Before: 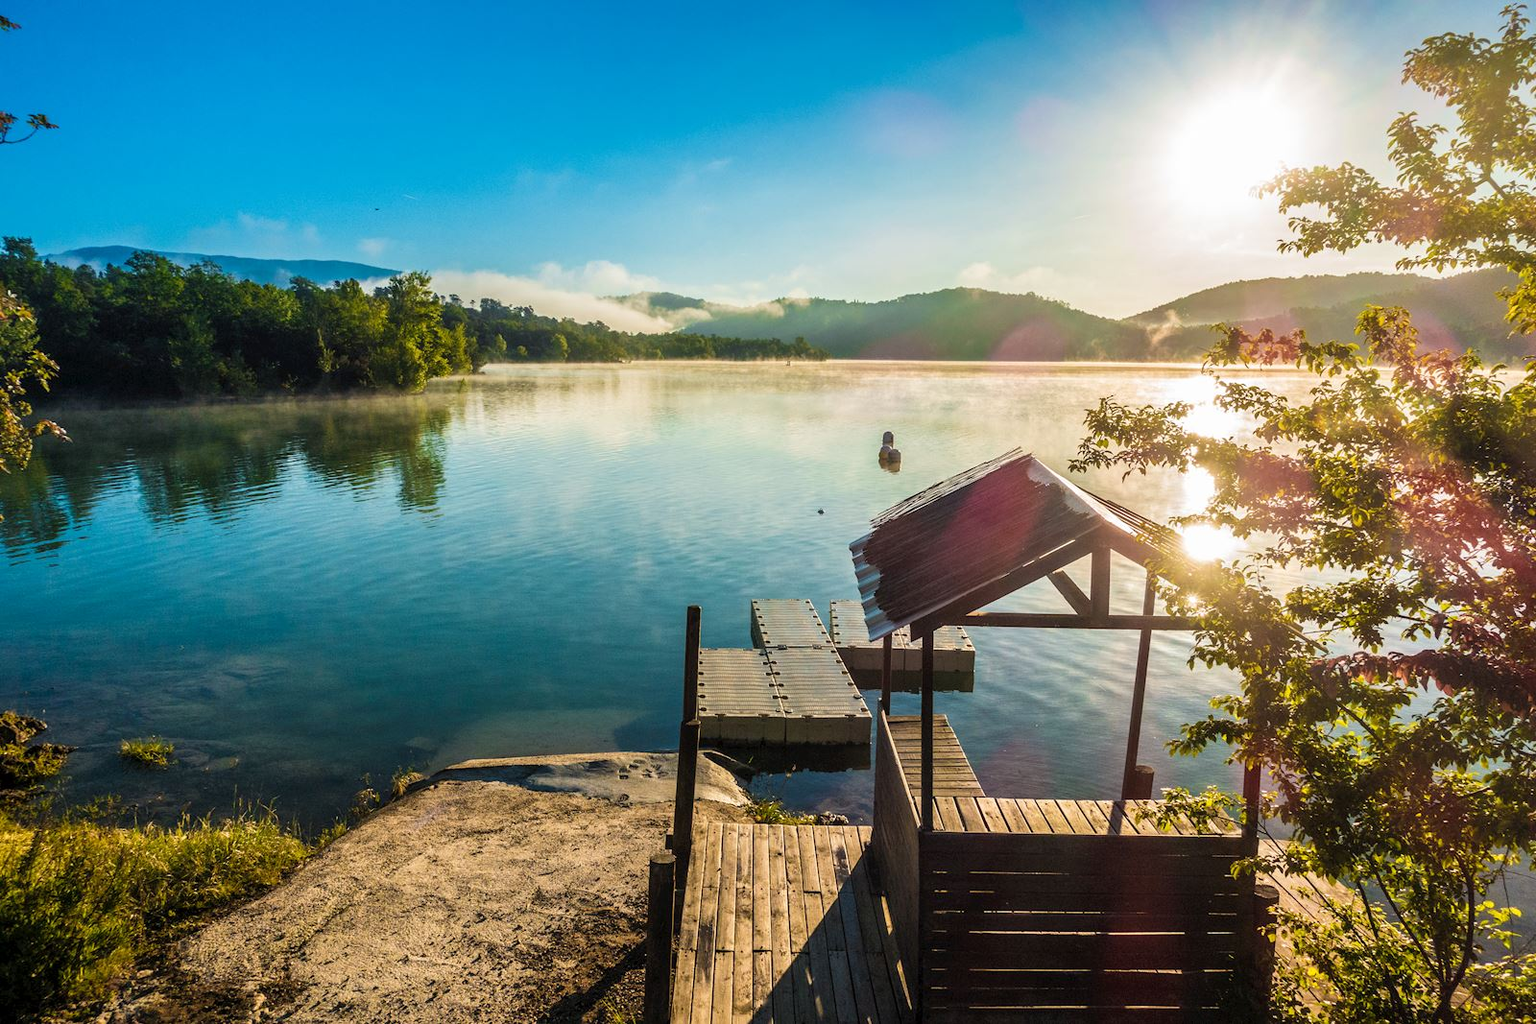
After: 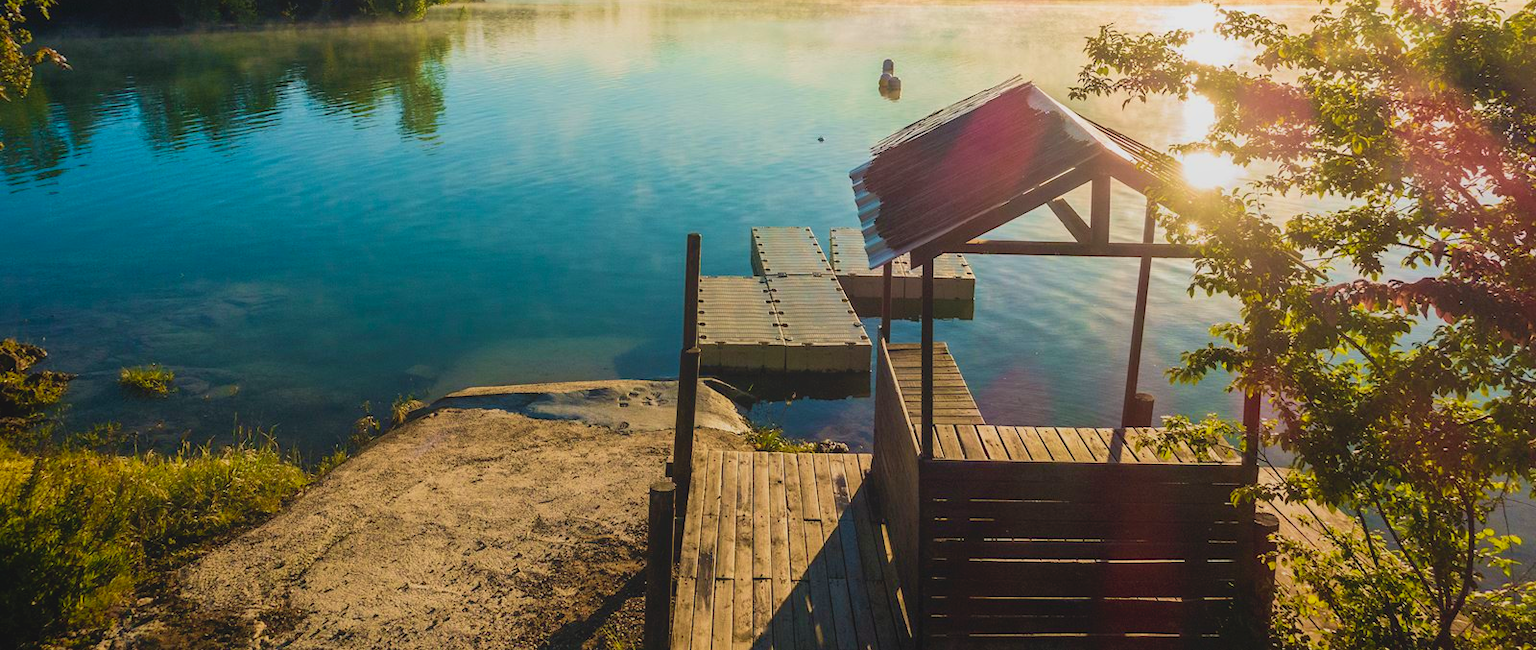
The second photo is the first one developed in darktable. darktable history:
crop and rotate: top 36.435%
exposure: black level correction 0.001, compensate highlight preservation false
local contrast: detail 70%
velvia: on, module defaults
